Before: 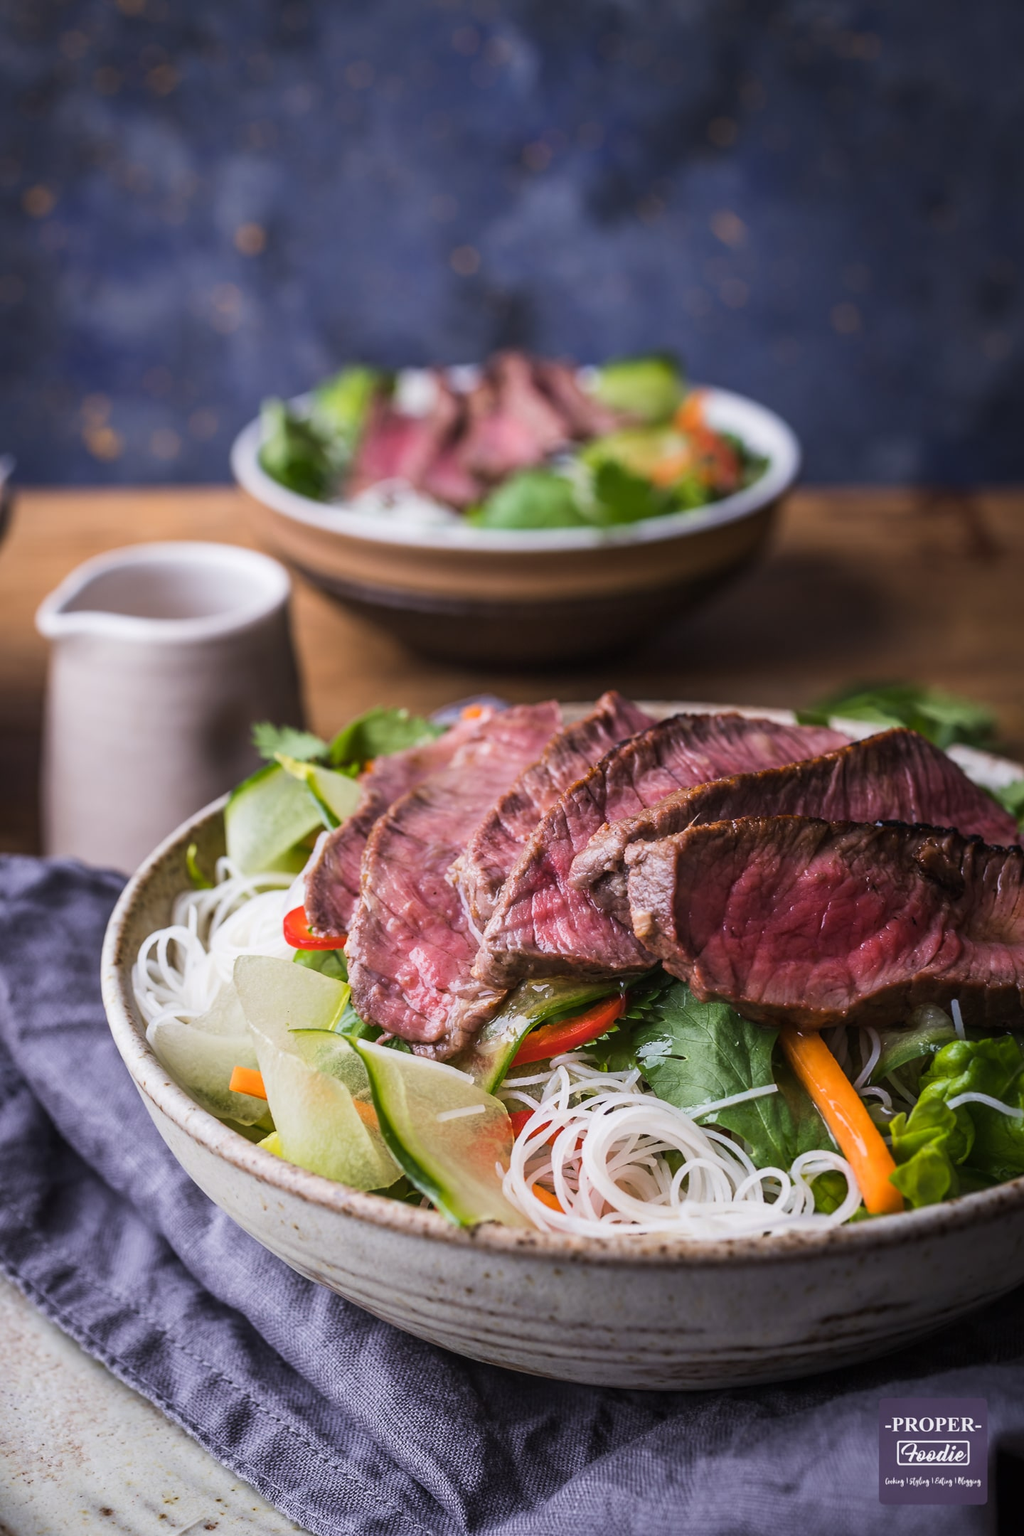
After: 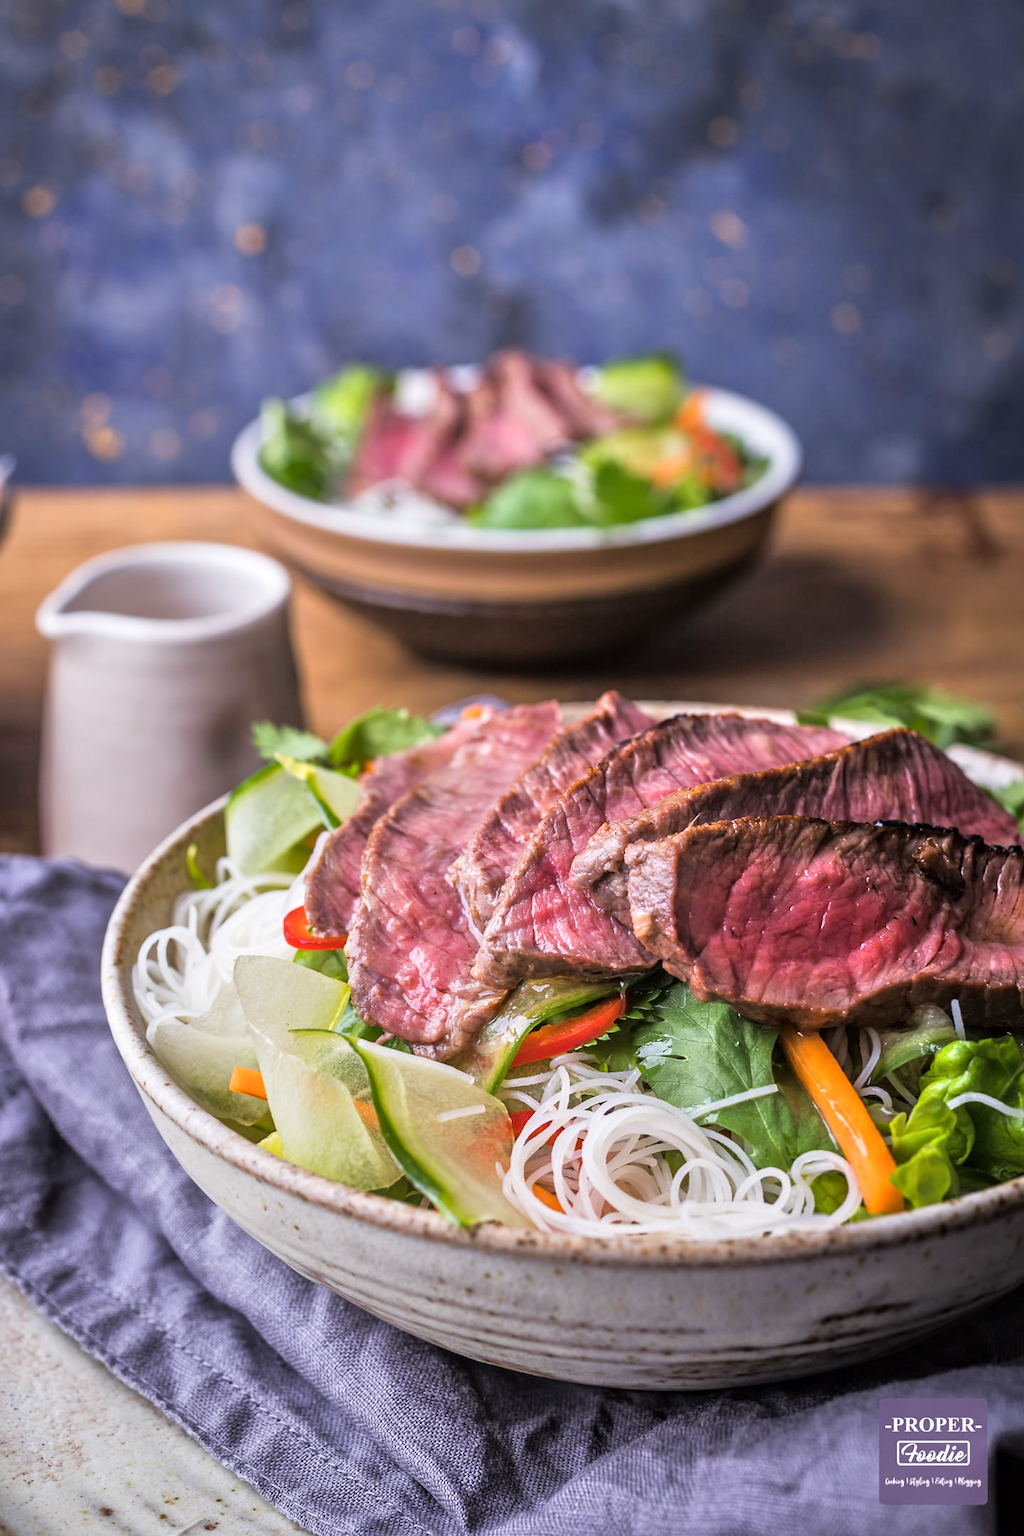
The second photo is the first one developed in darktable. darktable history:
tone equalizer: -7 EV 0.15 EV, -6 EV 0.6 EV, -5 EV 1.15 EV, -4 EV 1.33 EV, -3 EV 1.15 EV, -2 EV 0.6 EV, -1 EV 0.15 EV, mask exposure compensation -0.5 EV
local contrast: mode bilateral grid, contrast 28, coarseness 16, detail 115%, midtone range 0.2
